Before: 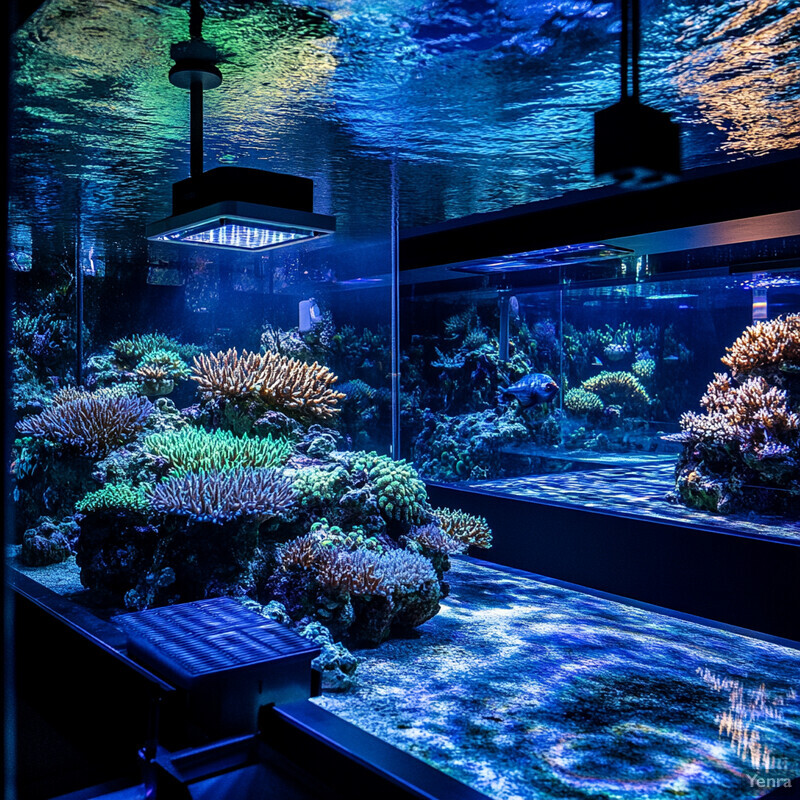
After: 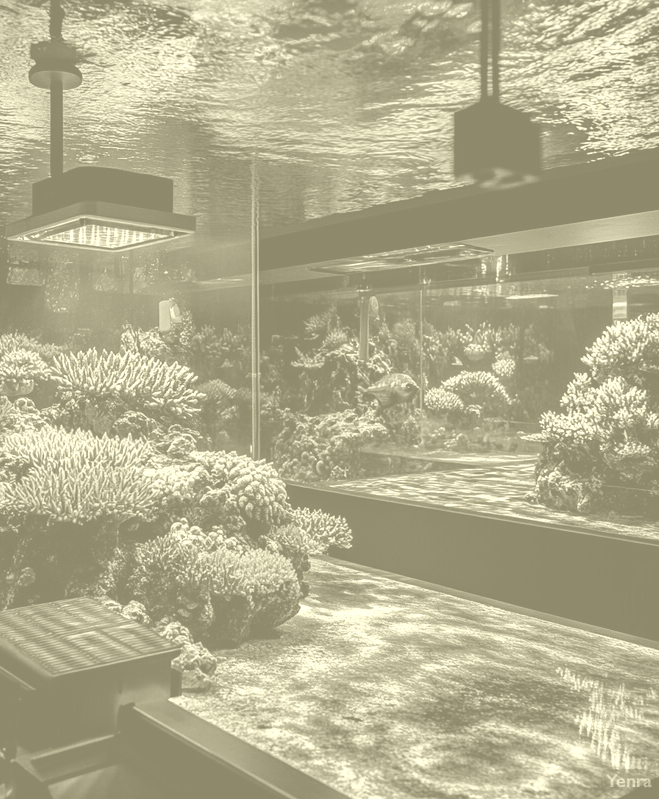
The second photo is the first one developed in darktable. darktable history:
crop: left 17.582%, bottom 0.031%
colorize: hue 43.2°, saturation 40%, version 1
